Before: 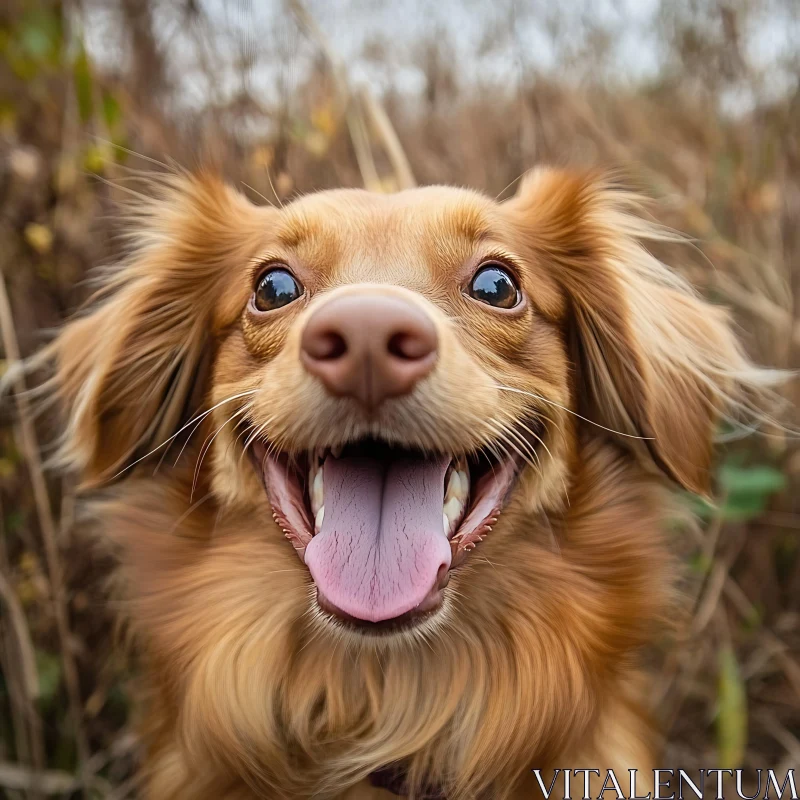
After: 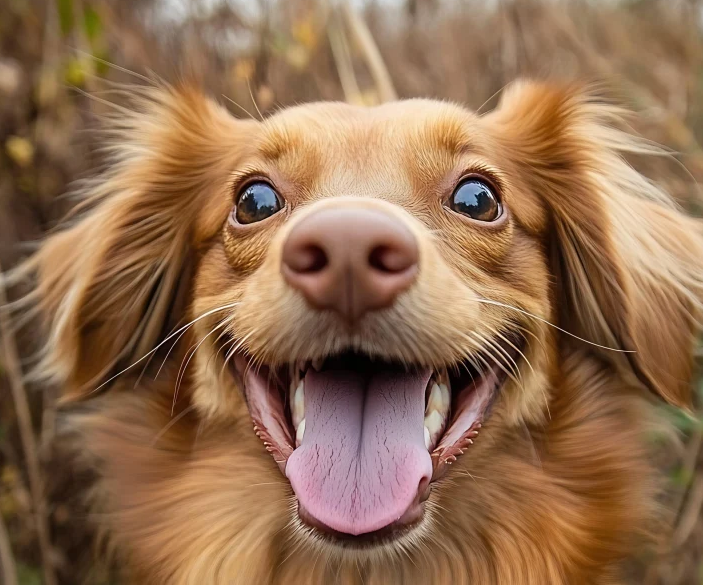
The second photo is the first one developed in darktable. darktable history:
crop and rotate: left 2.443%, top 10.996%, right 9.666%, bottom 15.798%
